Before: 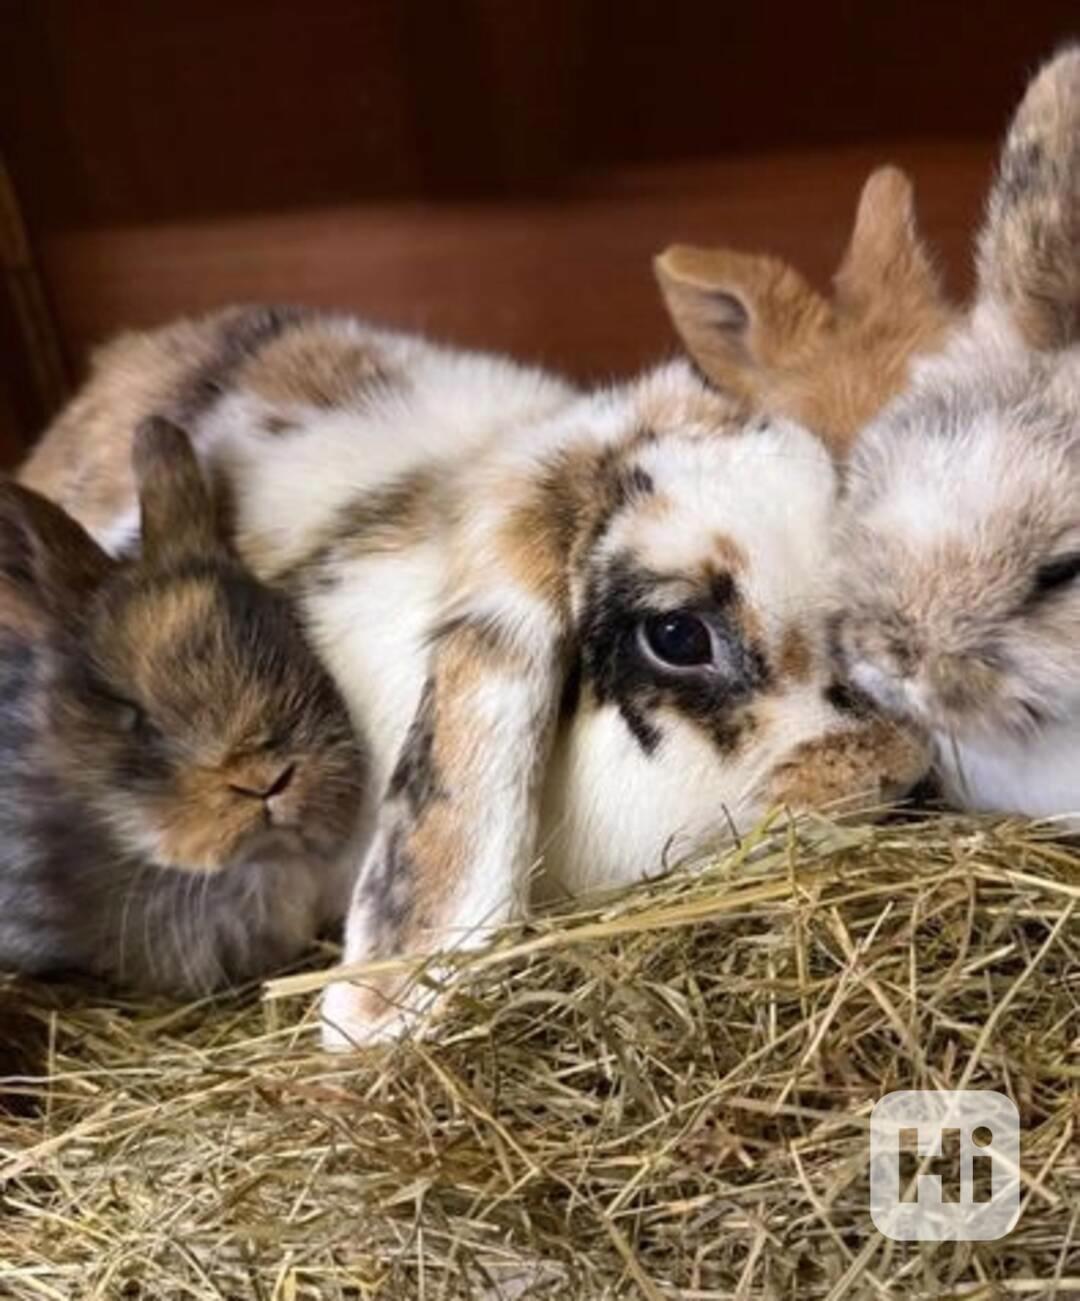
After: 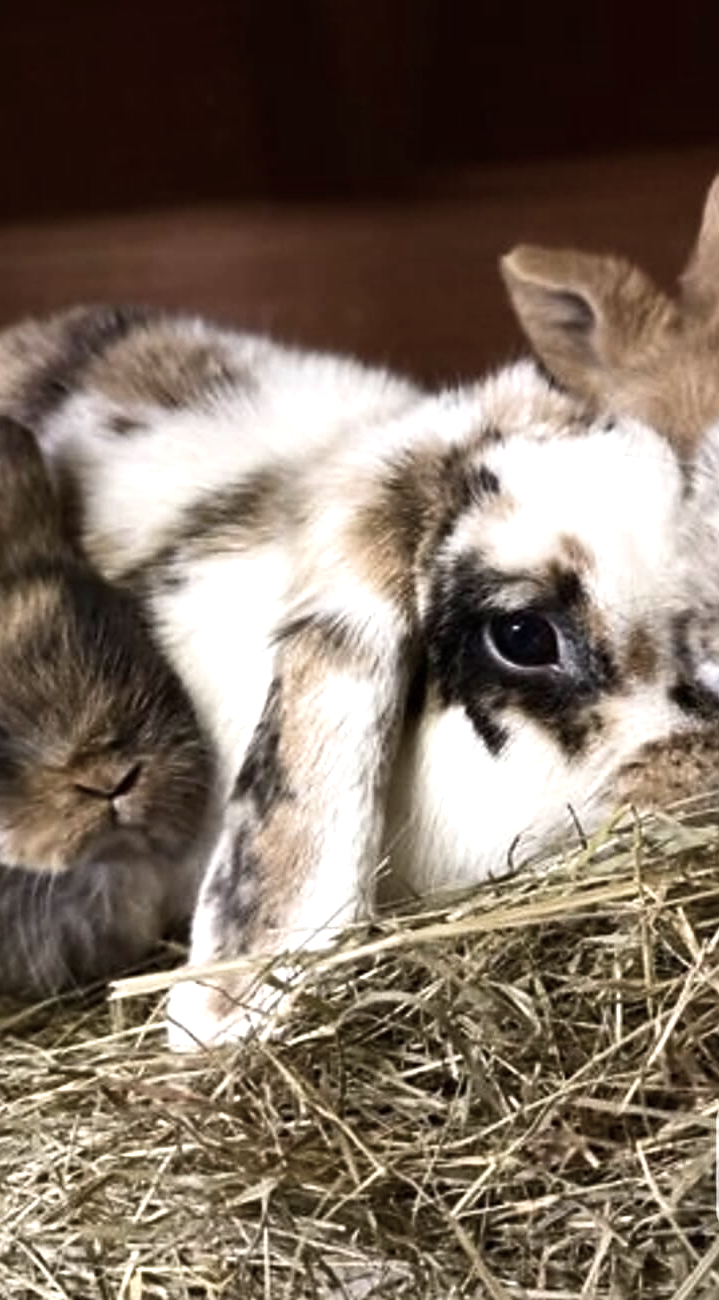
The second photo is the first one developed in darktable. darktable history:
crop and rotate: left 14.286%, right 19.065%
velvia: strength 26.41%
sharpen: radius 1.831, amount 0.401, threshold 1.554
contrast brightness saturation: contrast 0.104, saturation -0.38
color balance rgb: perceptual saturation grading › global saturation 0.378%, perceptual saturation grading › highlights -30.635%, perceptual saturation grading › shadows 20.021%, perceptual brilliance grading › global brilliance 15.061%, perceptual brilliance grading › shadows -35.218%
